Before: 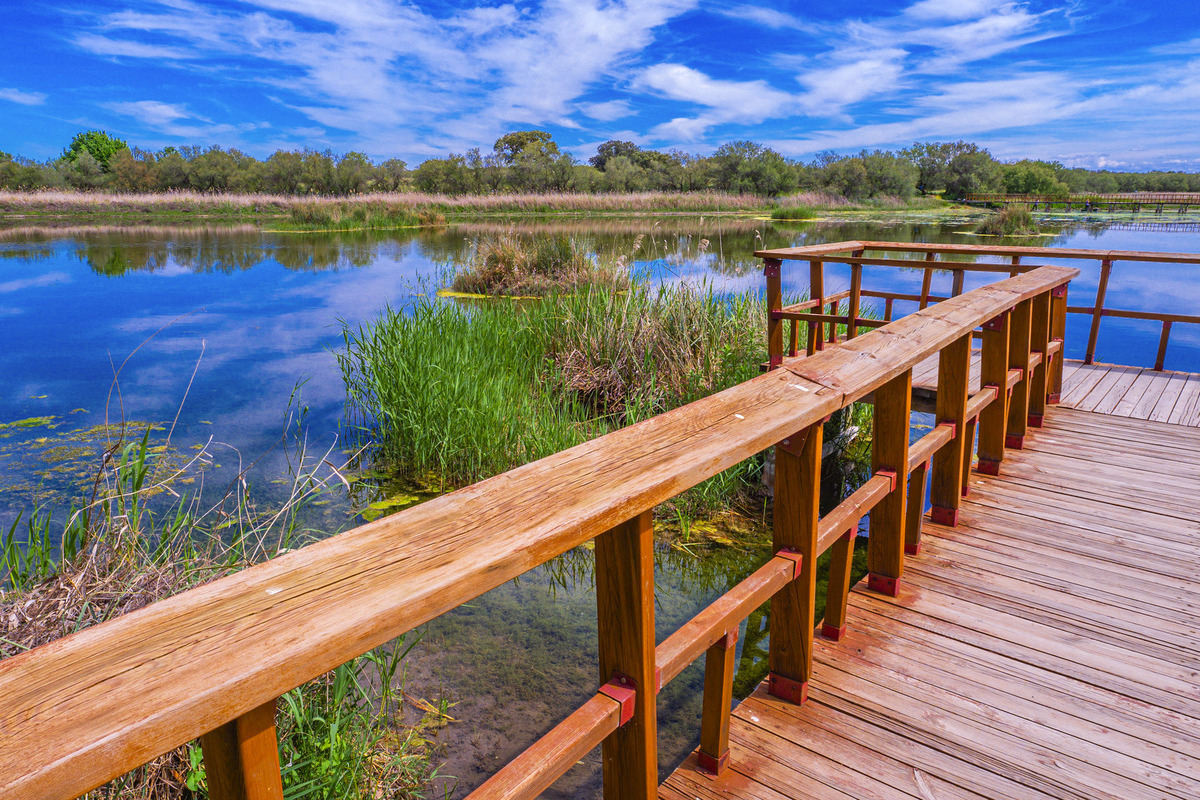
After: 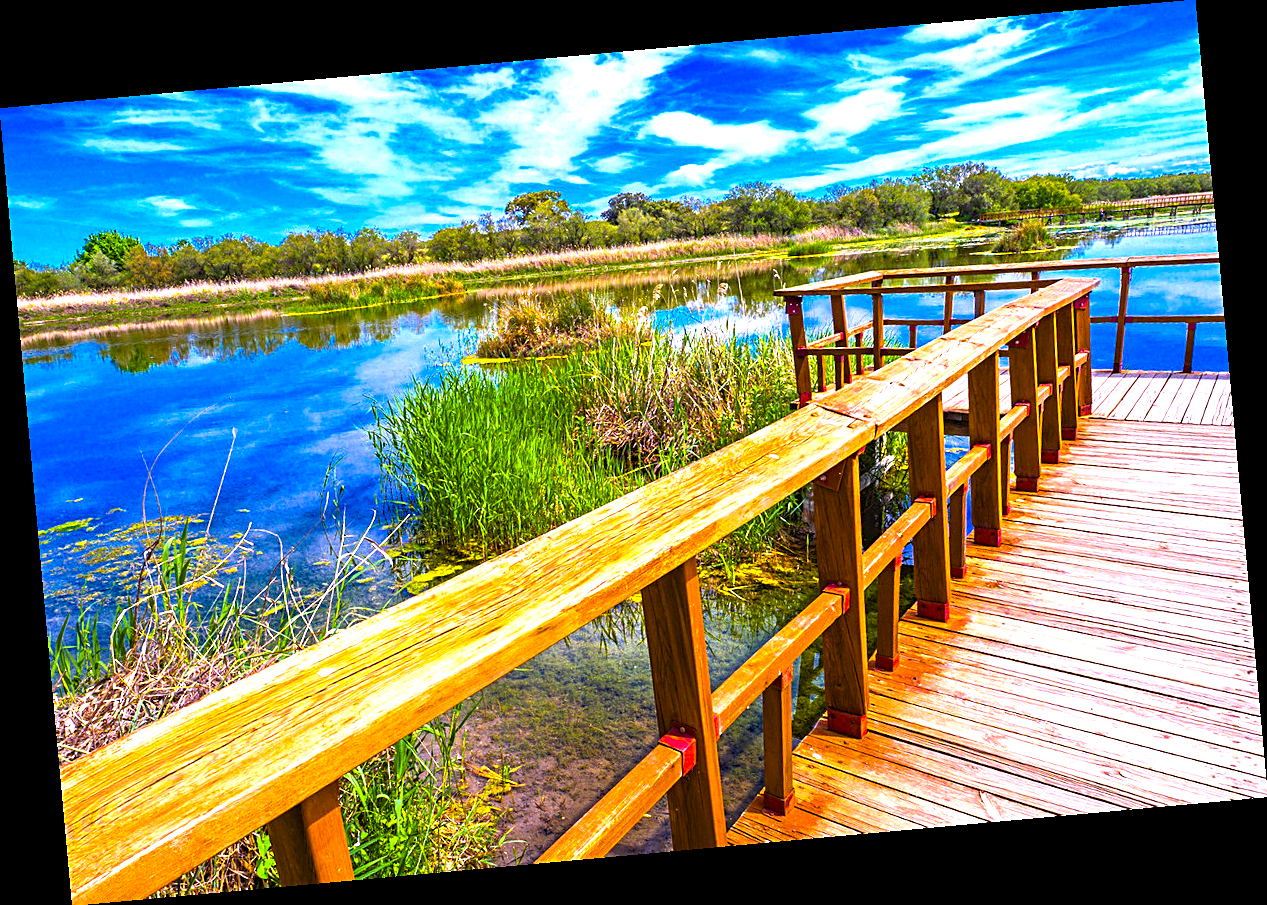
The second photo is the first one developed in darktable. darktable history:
tone equalizer: -8 EV -0.417 EV, -7 EV -0.389 EV, -6 EV -0.333 EV, -5 EV -0.222 EV, -3 EV 0.222 EV, -2 EV 0.333 EV, -1 EV 0.389 EV, +0 EV 0.417 EV, edges refinement/feathering 500, mask exposure compensation -1.57 EV, preserve details no
color balance rgb: linear chroma grading › global chroma 10%, perceptual saturation grading › global saturation 40%, perceptual brilliance grading › global brilliance 30%, global vibrance 20%
sharpen: on, module defaults
haze removal: compatibility mode true, adaptive false
rotate and perspective: rotation -5.2°, automatic cropping off
